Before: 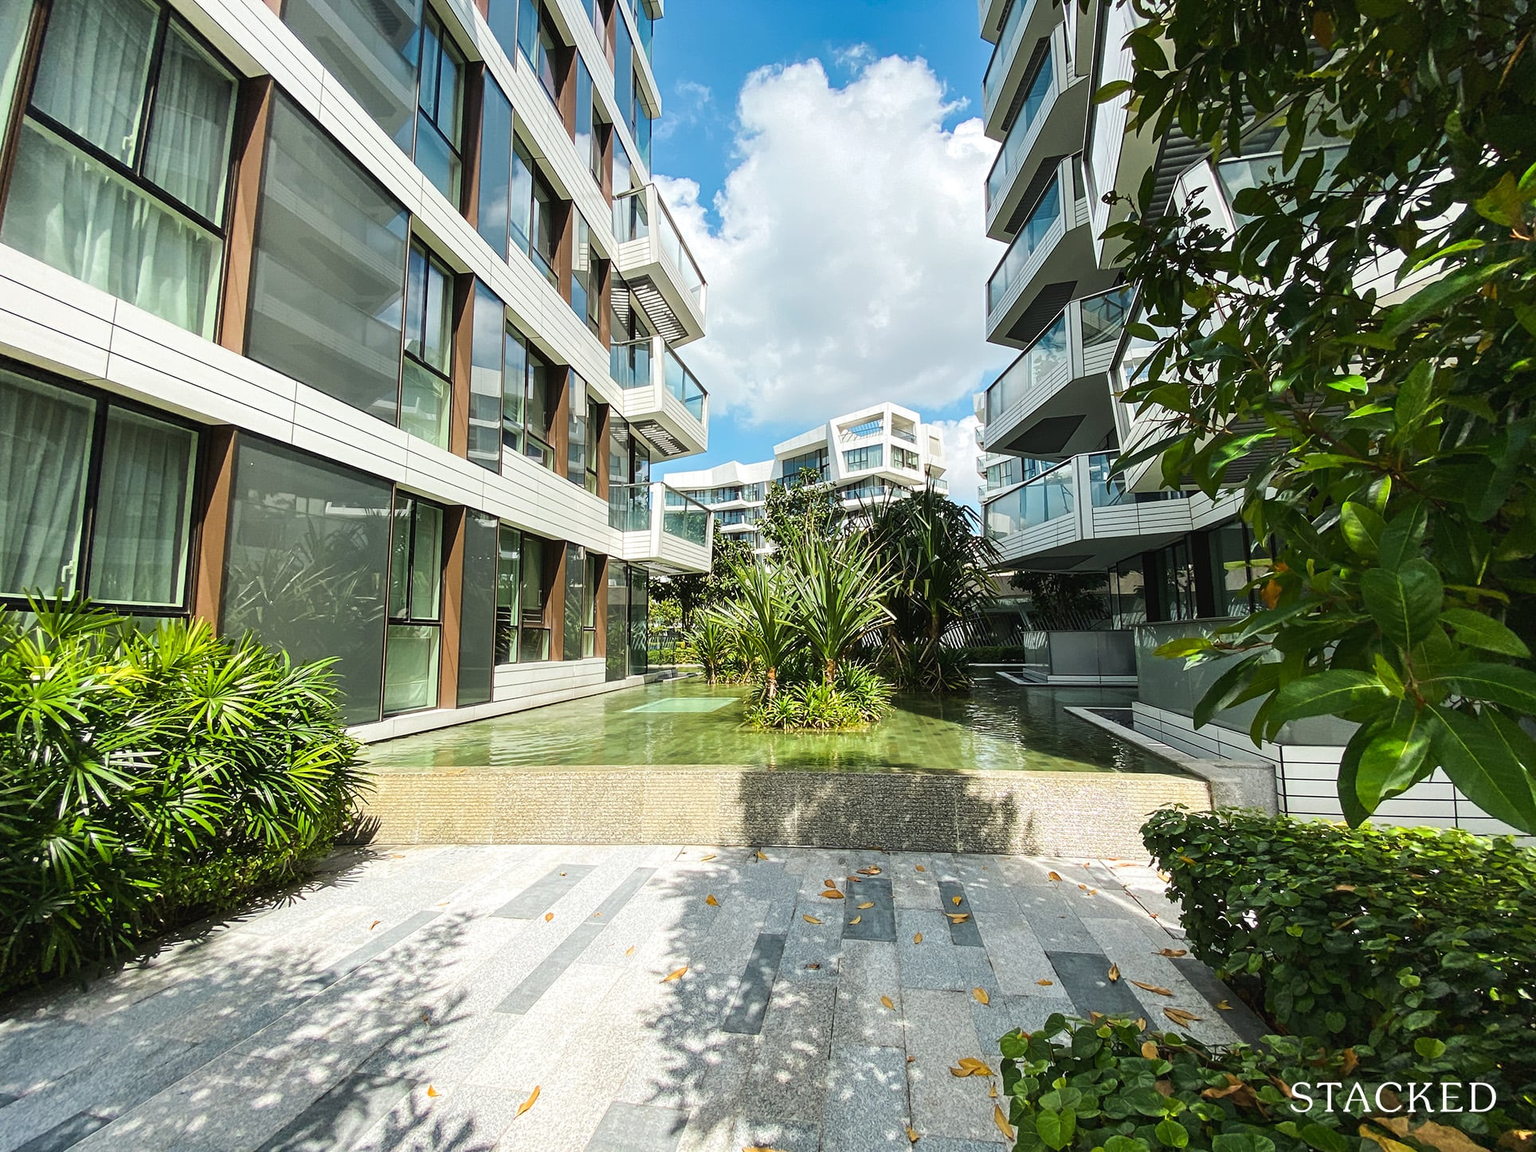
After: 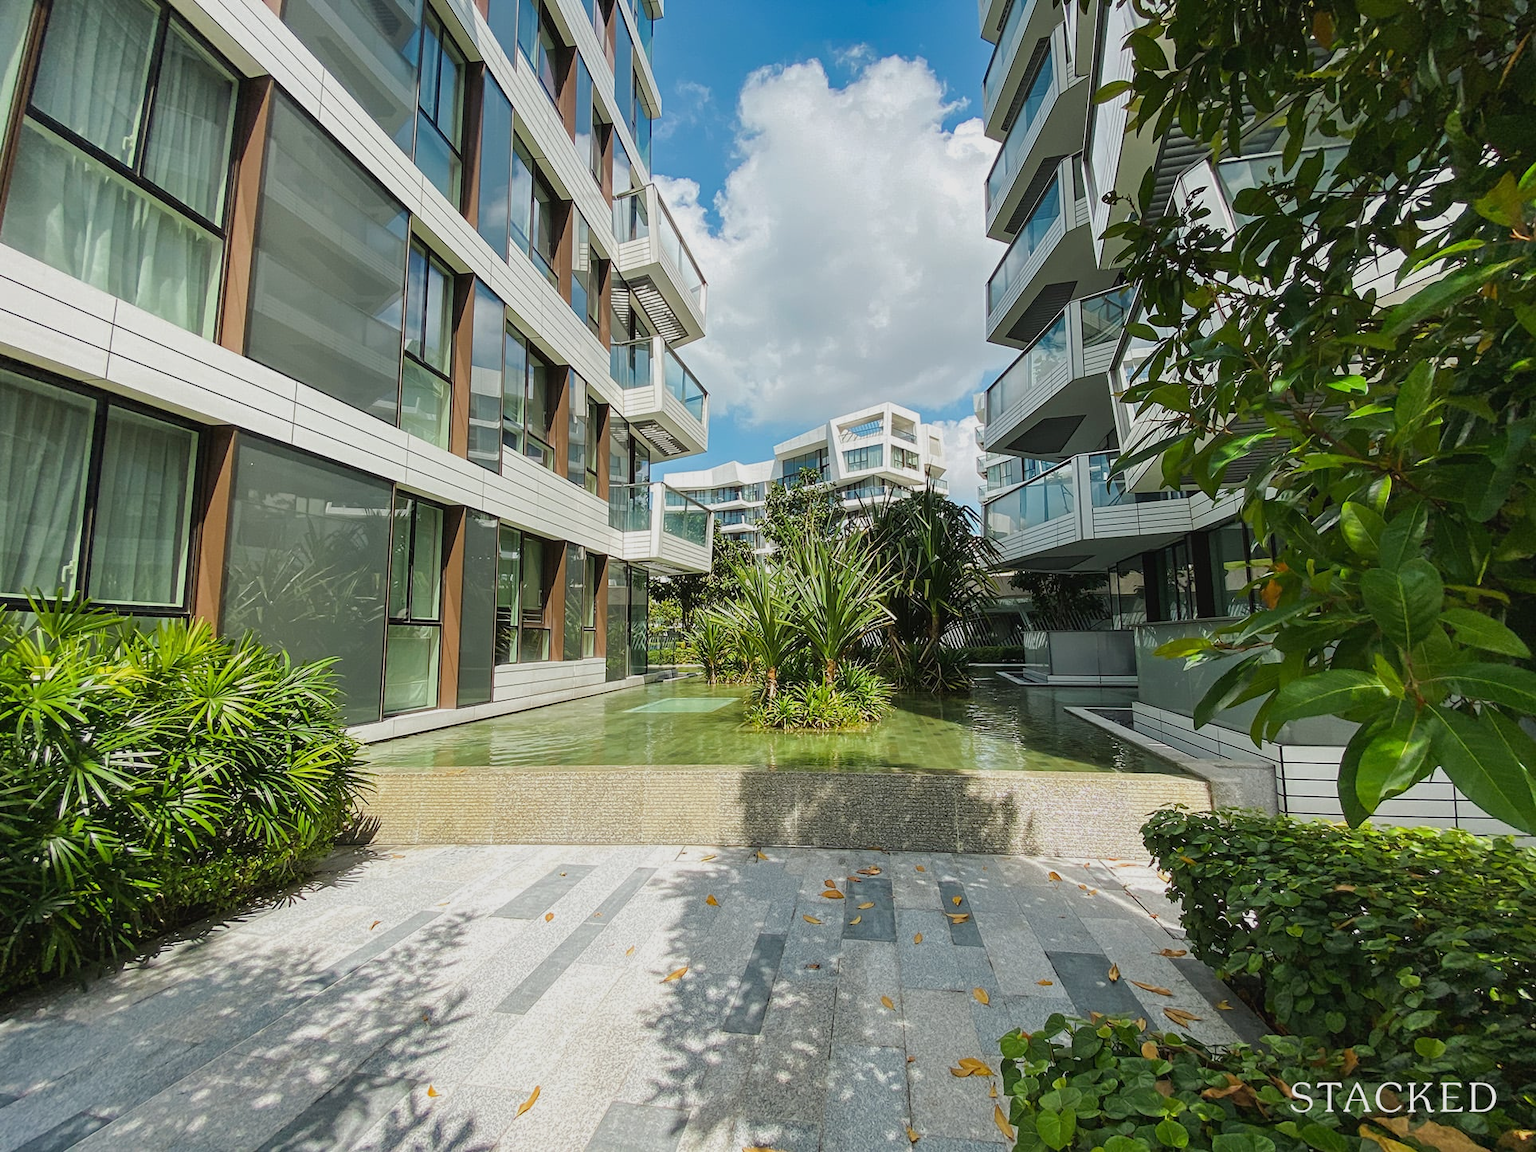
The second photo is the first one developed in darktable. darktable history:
tone equalizer: -8 EV 0.263 EV, -7 EV 0.386 EV, -6 EV 0.418 EV, -5 EV 0.246 EV, -3 EV -0.257 EV, -2 EV -0.435 EV, -1 EV -0.429 EV, +0 EV -0.258 EV, edges refinement/feathering 500, mask exposure compensation -1.57 EV, preserve details no
